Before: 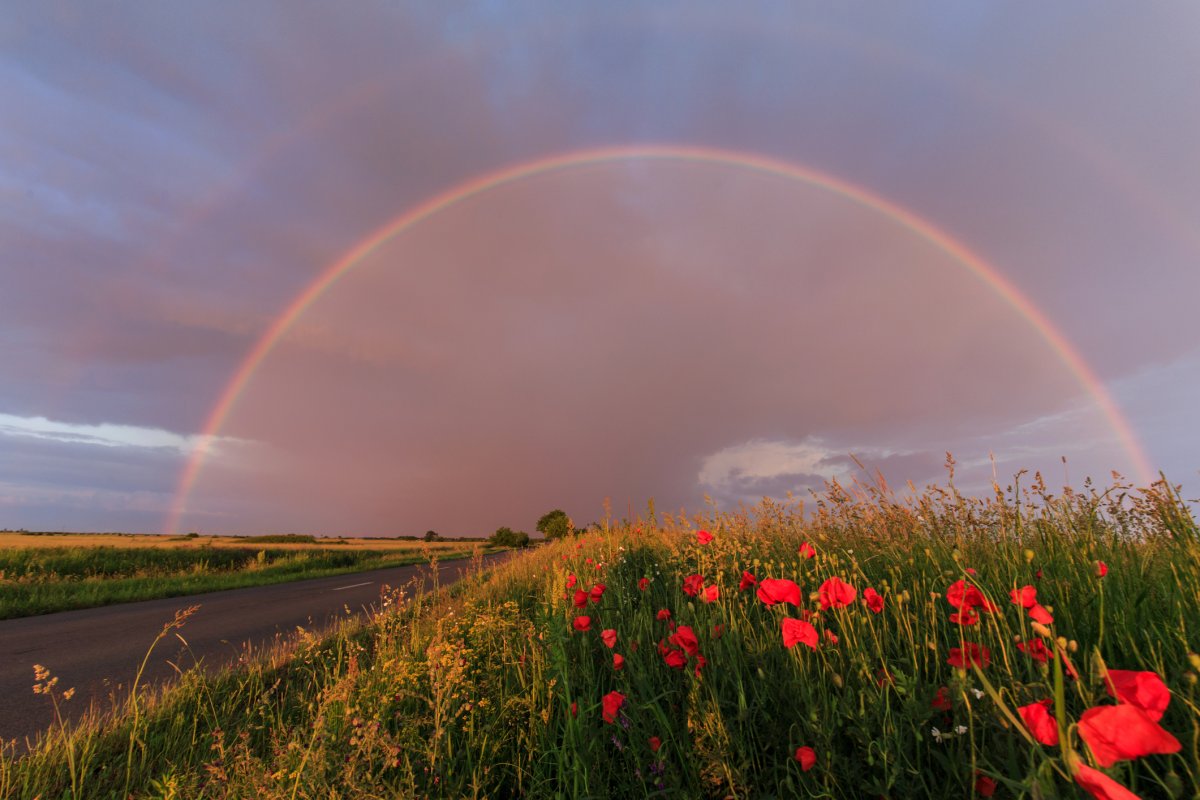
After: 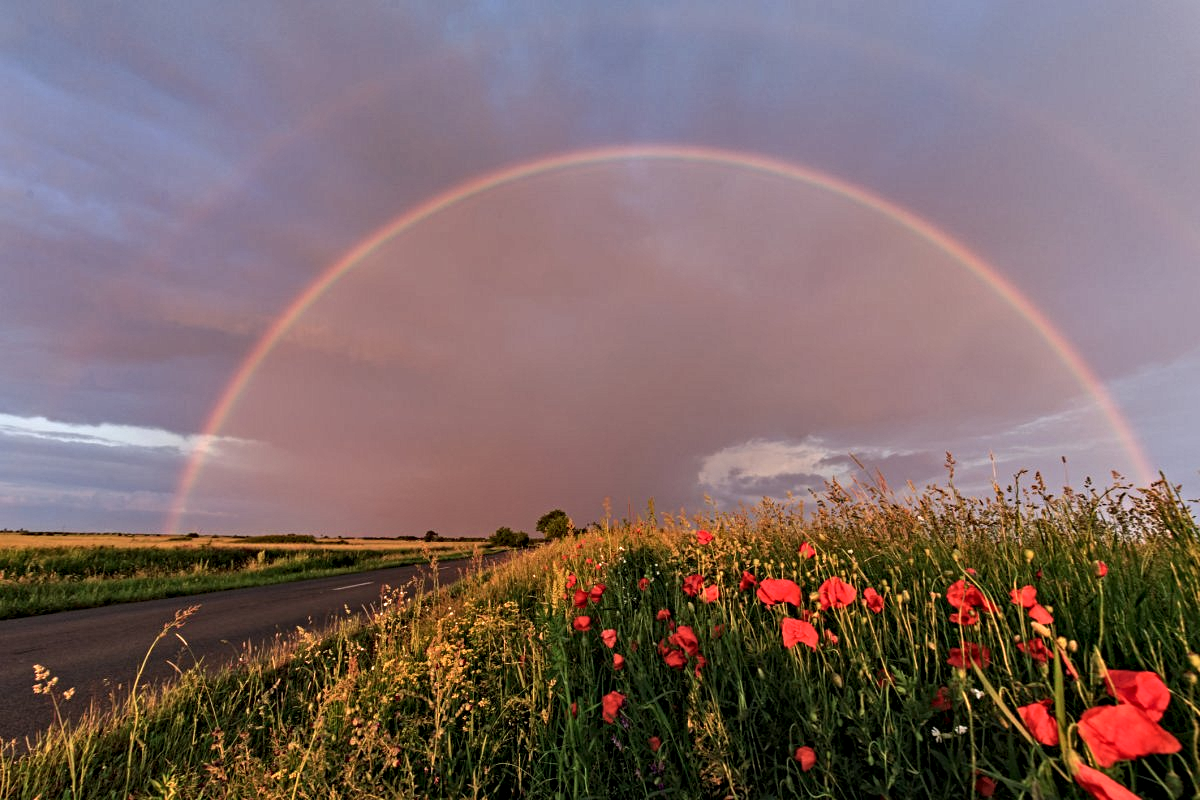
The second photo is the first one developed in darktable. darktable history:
contrast equalizer: y [[0.5, 0.542, 0.583, 0.625, 0.667, 0.708], [0.5 ×6], [0.5 ×6], [0 ×6], [0 ×6]]
